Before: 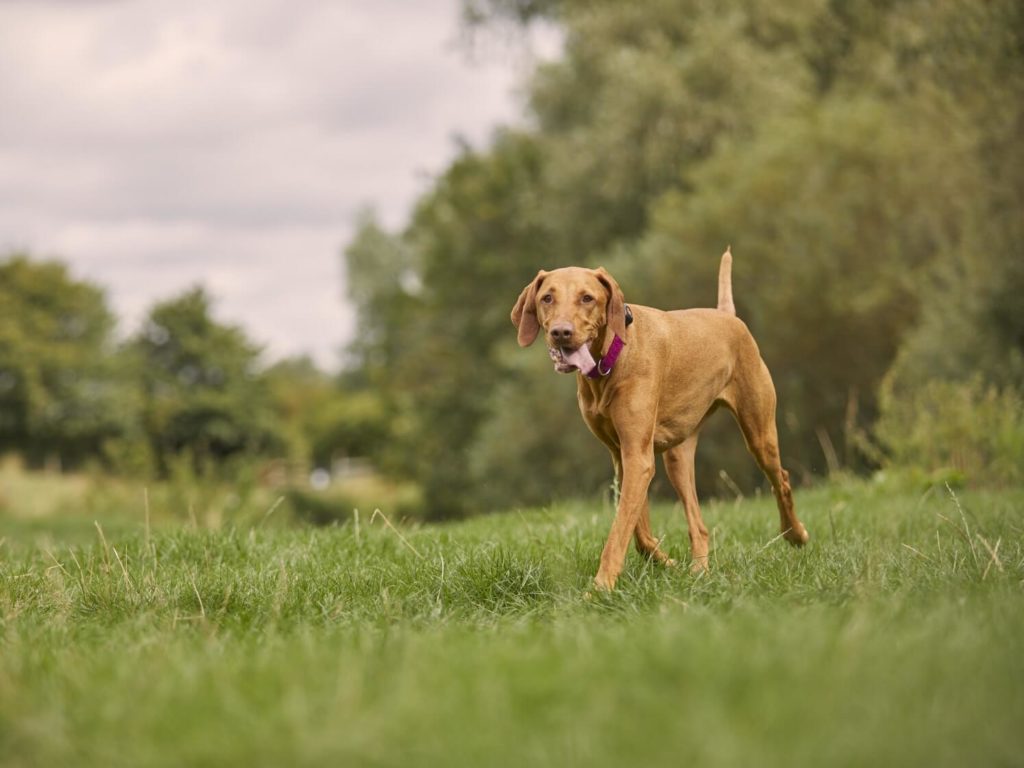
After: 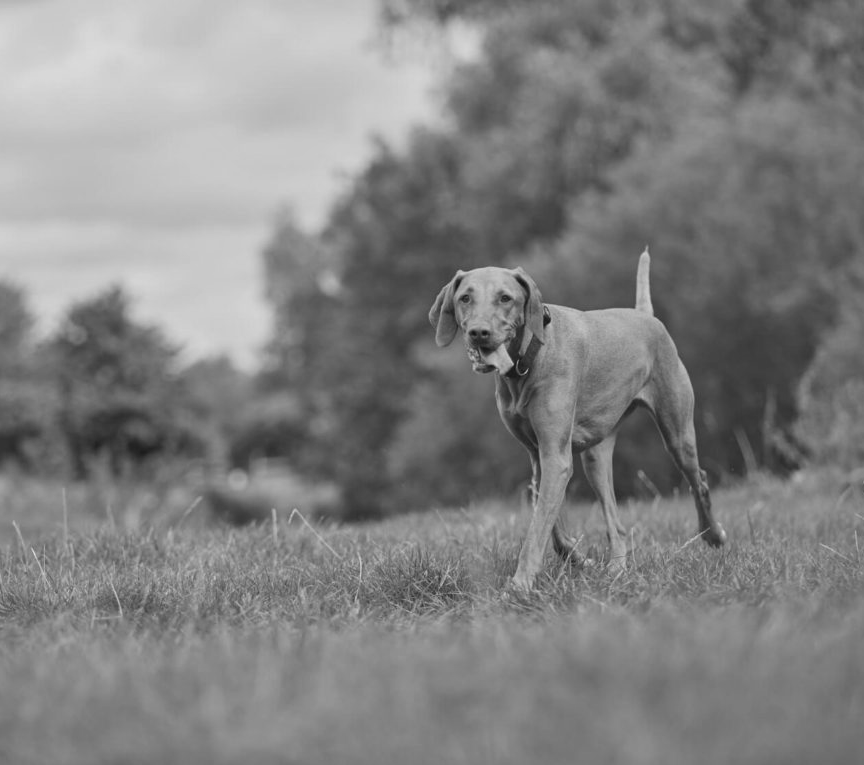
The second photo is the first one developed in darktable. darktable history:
crop: left 8.026%, right 7.374%
monochrome: a -92.57, b 58.91
